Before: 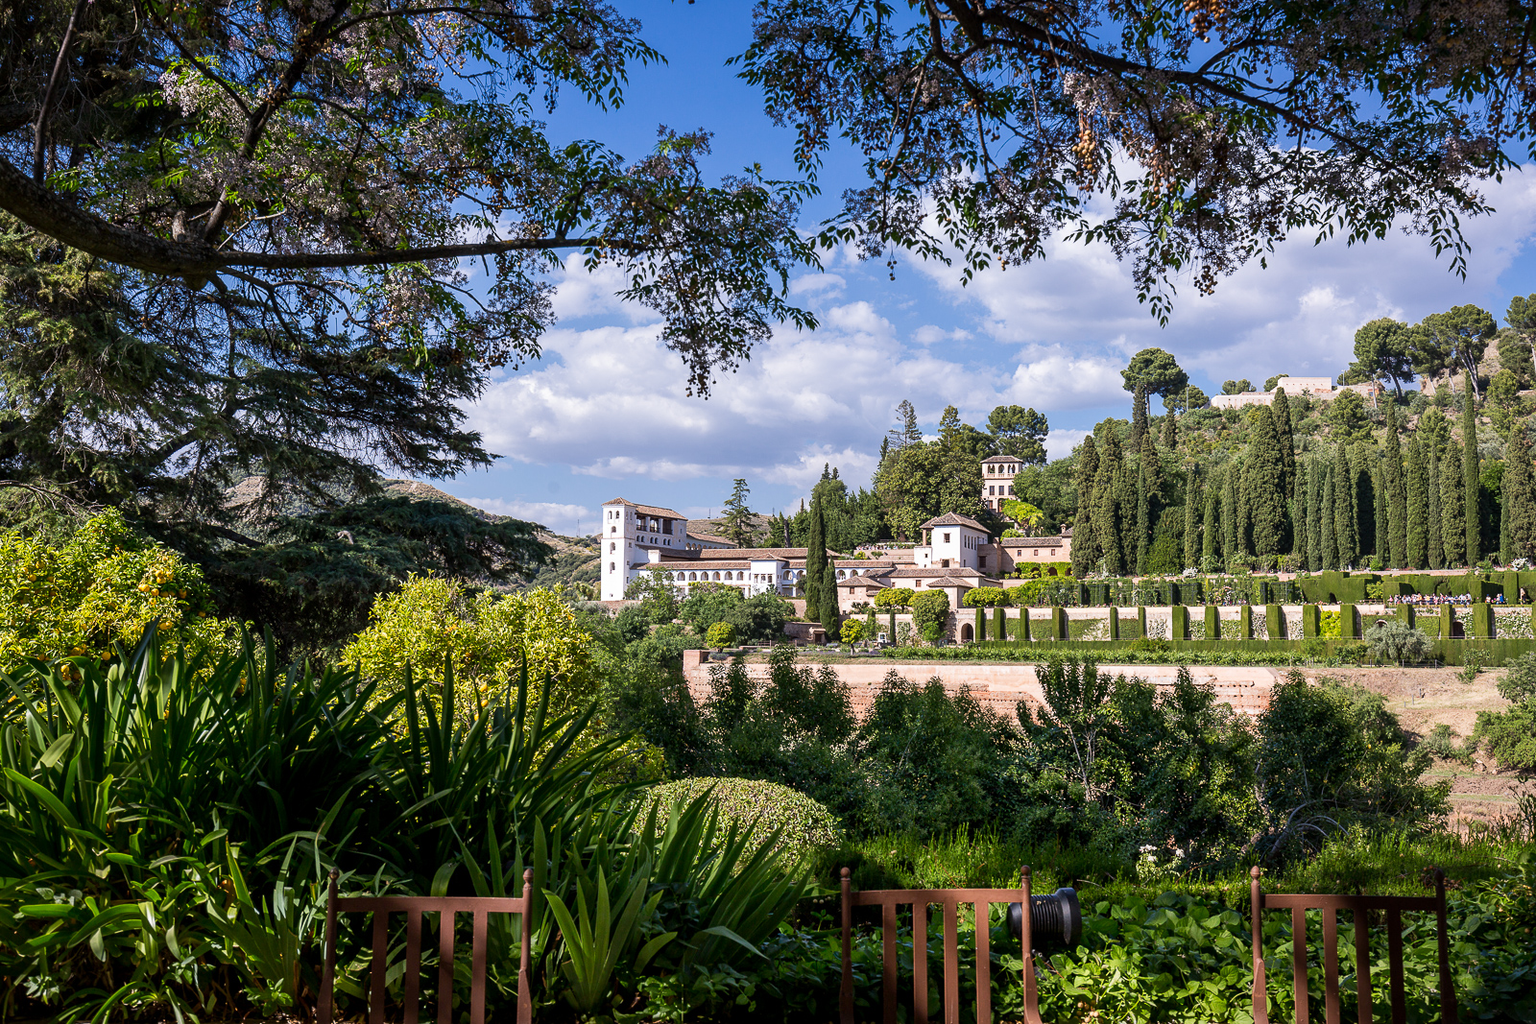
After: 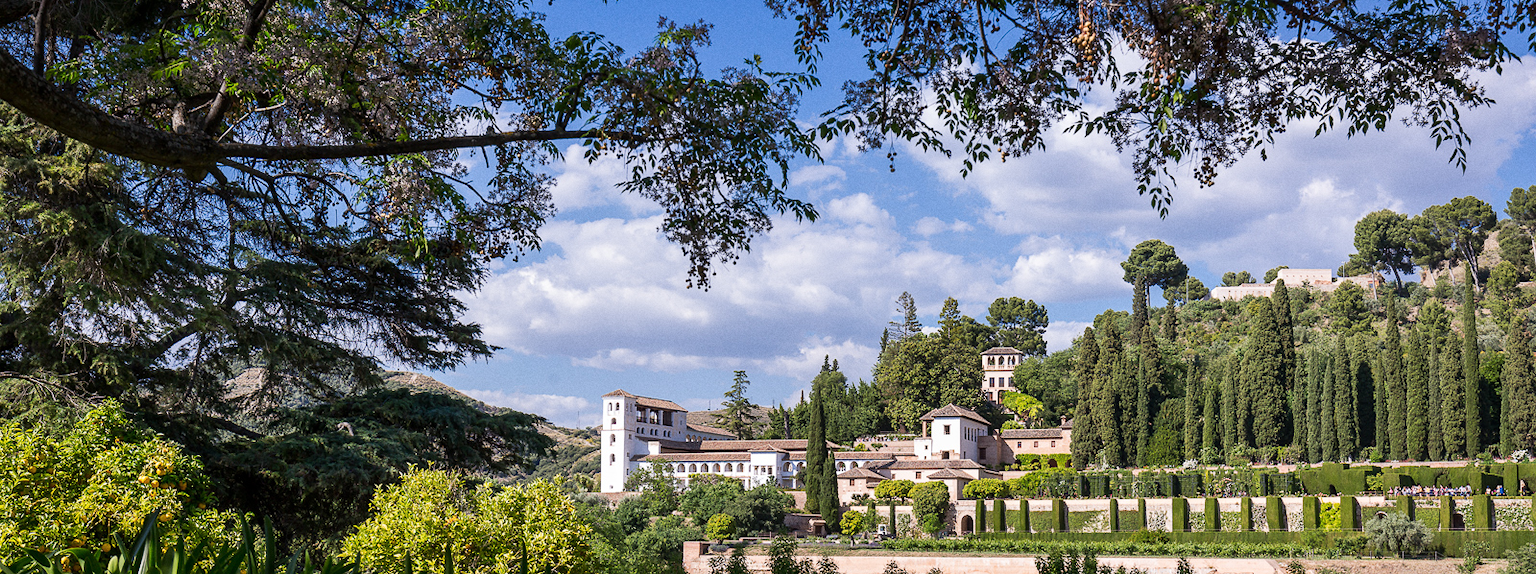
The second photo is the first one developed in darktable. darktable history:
grain: coarseness 0.09 ISO, strength 16.61%
crop and rotate: top 10.605%, bottom 33.274%
color balance rgb: on, module defaults
